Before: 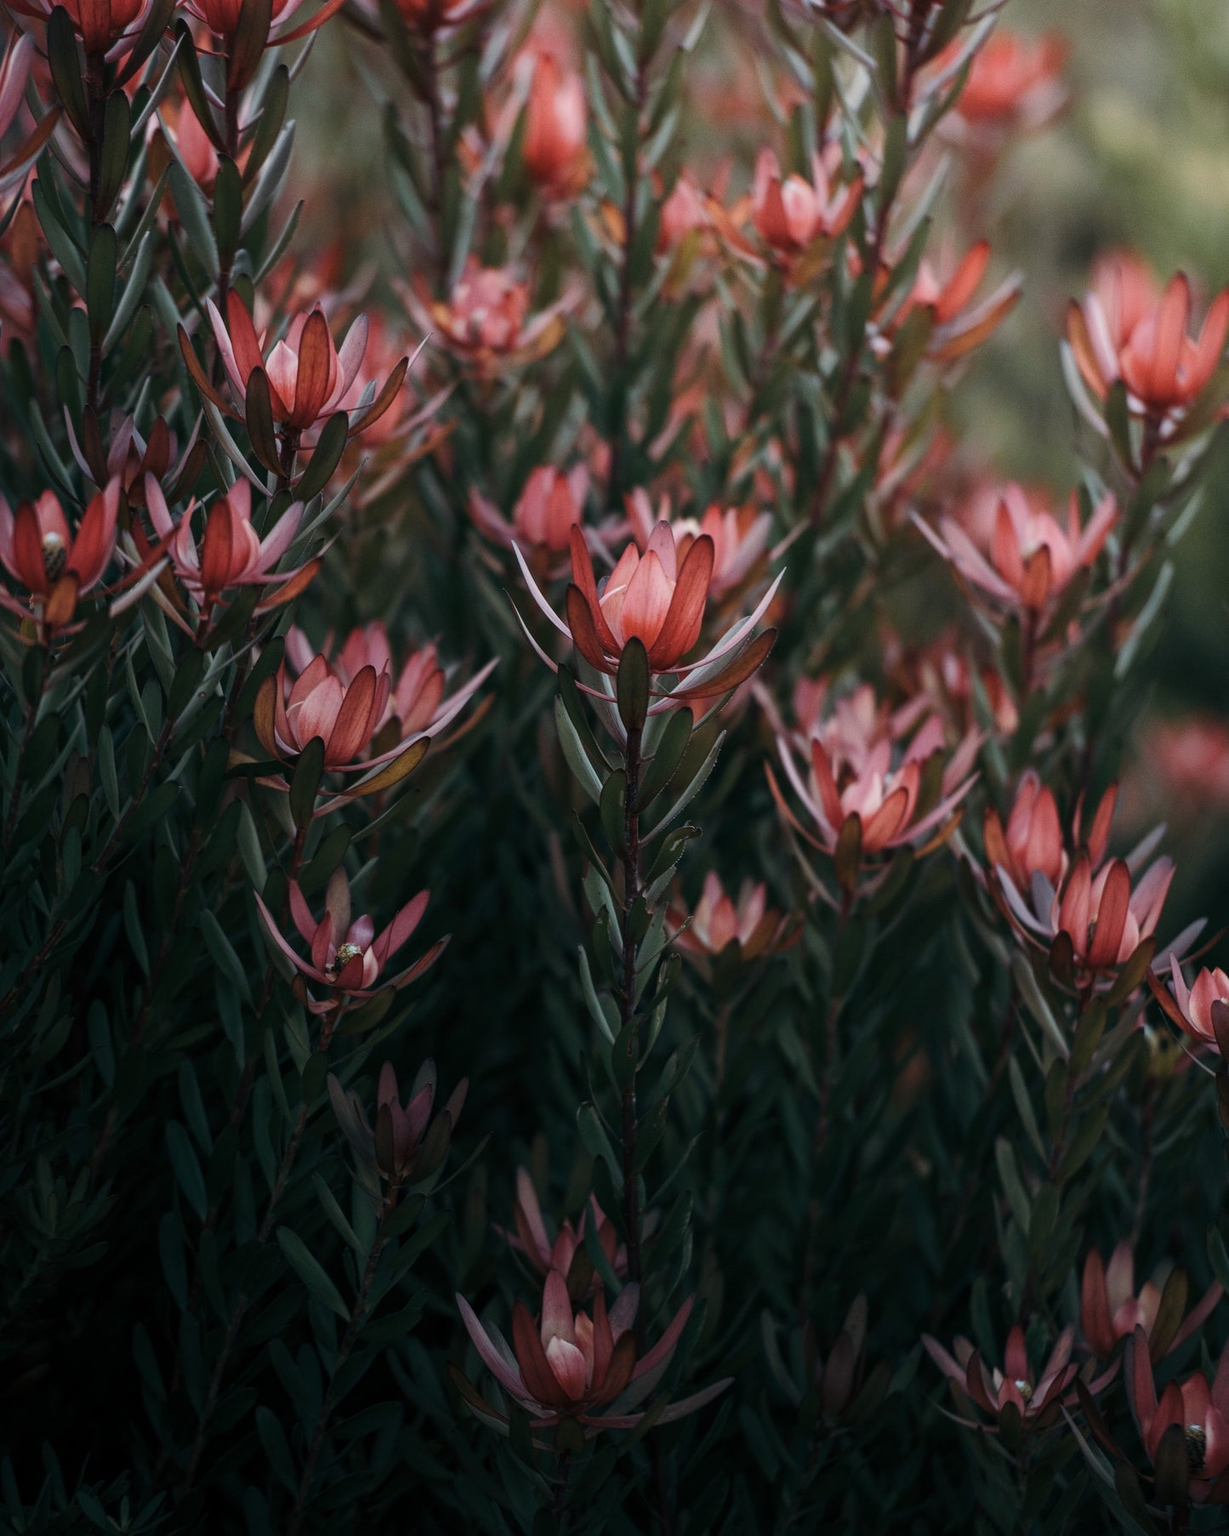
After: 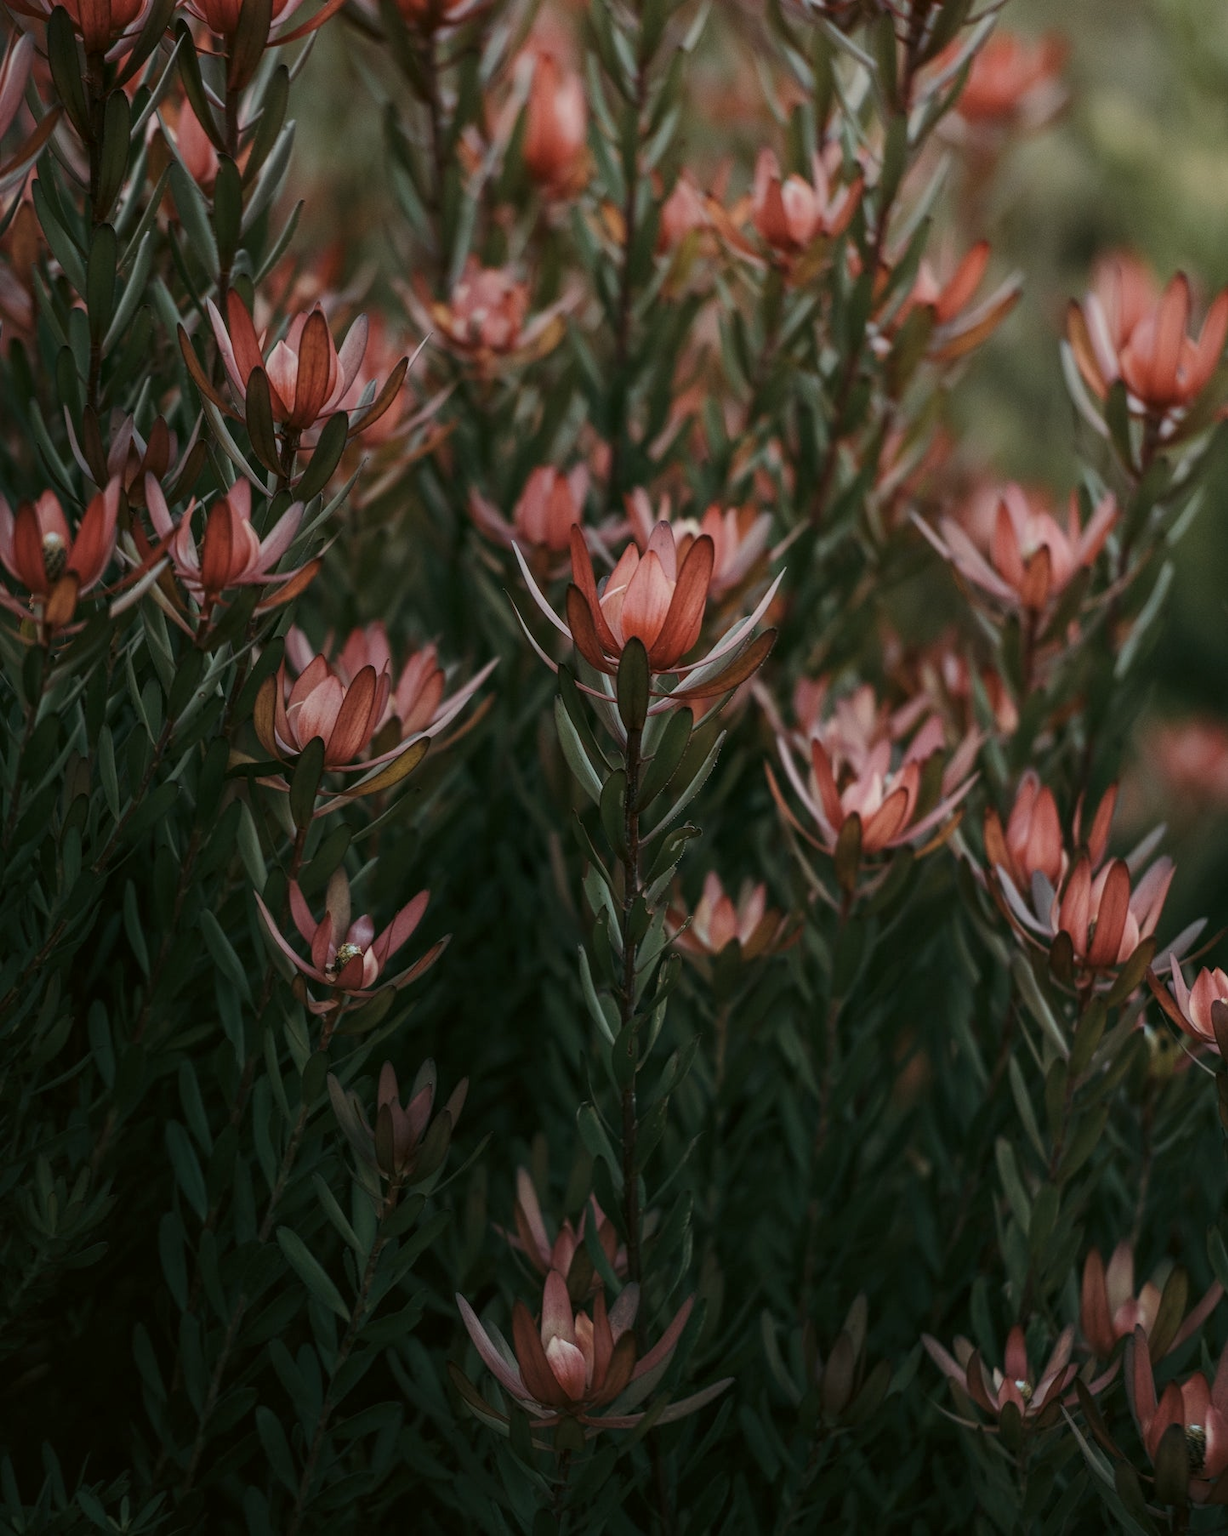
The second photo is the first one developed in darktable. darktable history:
color balance: mode lift, gamma, gain (sRGB), lift [1.04, 1, 1, 0.97], gamma [1.01, 1, 1, 0.97], gain [0.96, 1, 1, 0.97]
graduated density: rotation -0.352°, offset 57.64
local contrast: on, module defaults
